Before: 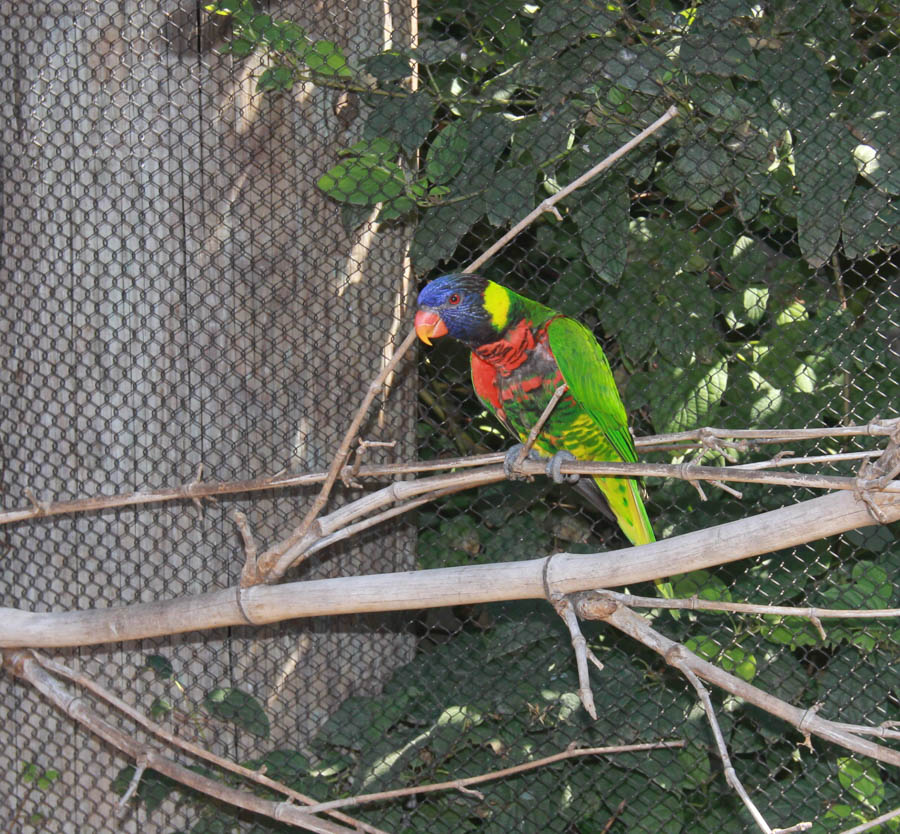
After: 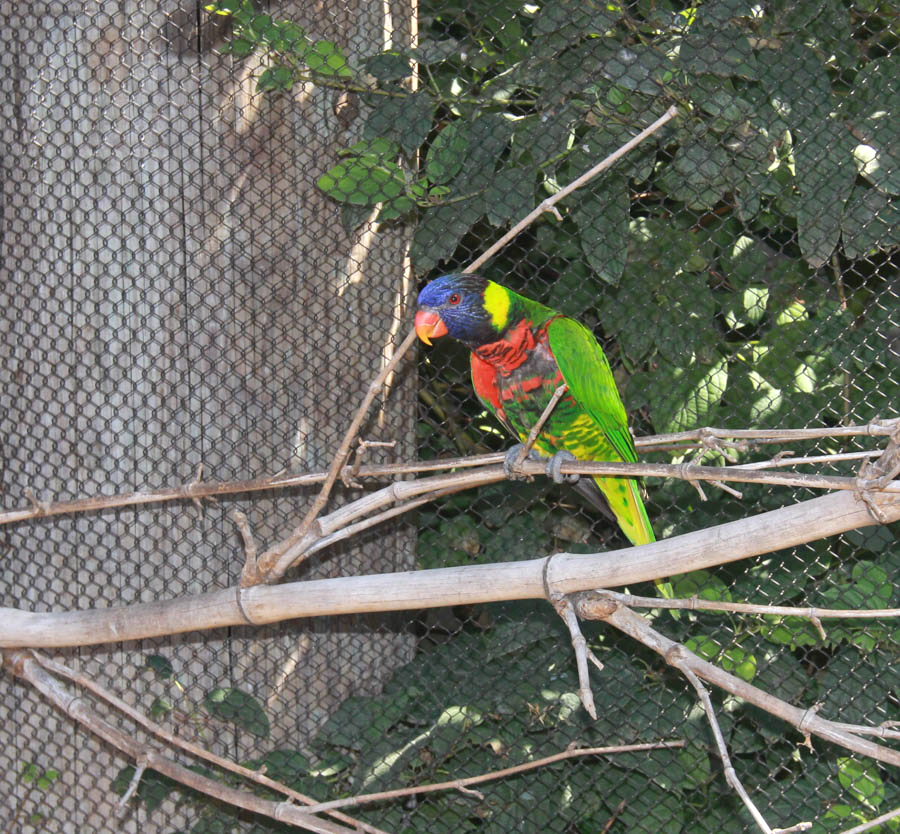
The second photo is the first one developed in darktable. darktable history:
exposure: exposure 0.188 EV, compensate highlight preservation false
